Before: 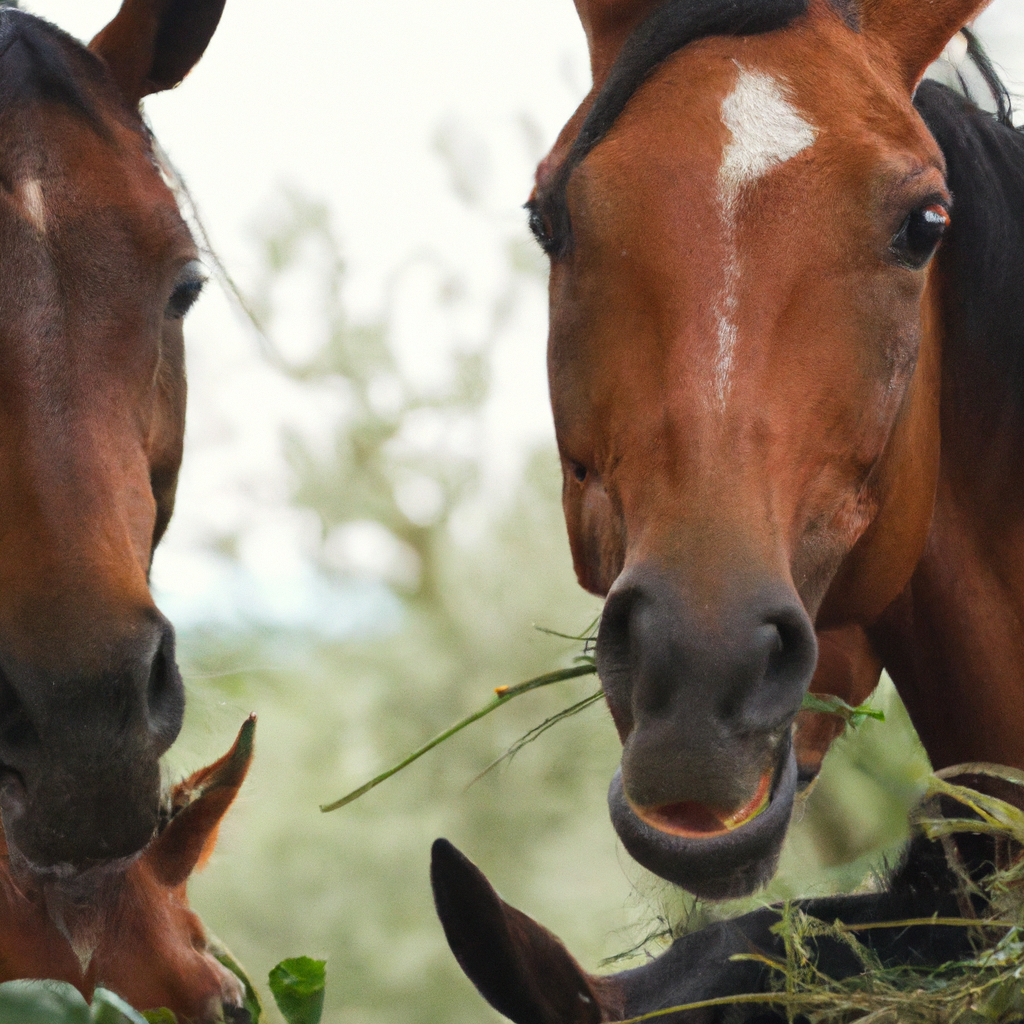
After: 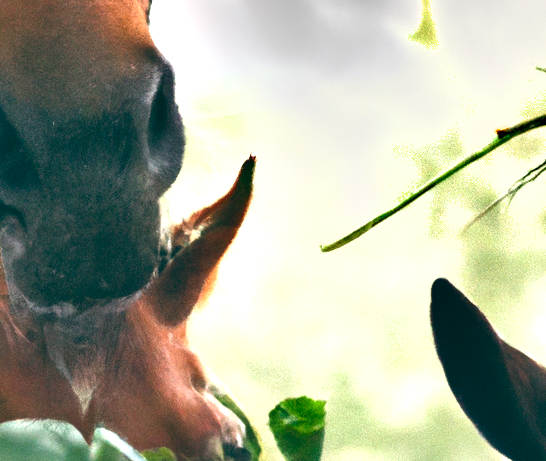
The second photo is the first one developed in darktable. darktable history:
exposure: black level correction 0, exposure 1.388 EV, compensate exposure bias true, compensate highlight preservation false
shadows and highlights: white point adjustment 1, soften with gaussian
color calibration: illuminant as shot in camera, x 0.37, y 0.382, temperature 4313.32 K
crop and rotate: top 54.778%, right 46.61%, bottom 0.159%
color balance: lift [1.005, 0.99, 1.007, 1.01], gamma [1, 0.979, 1.011, 1.021], gain [0.923, 1.098, 1.025, 0.902], input saturation 90.45%, contrast 7.73%, output saturation 105.91%
